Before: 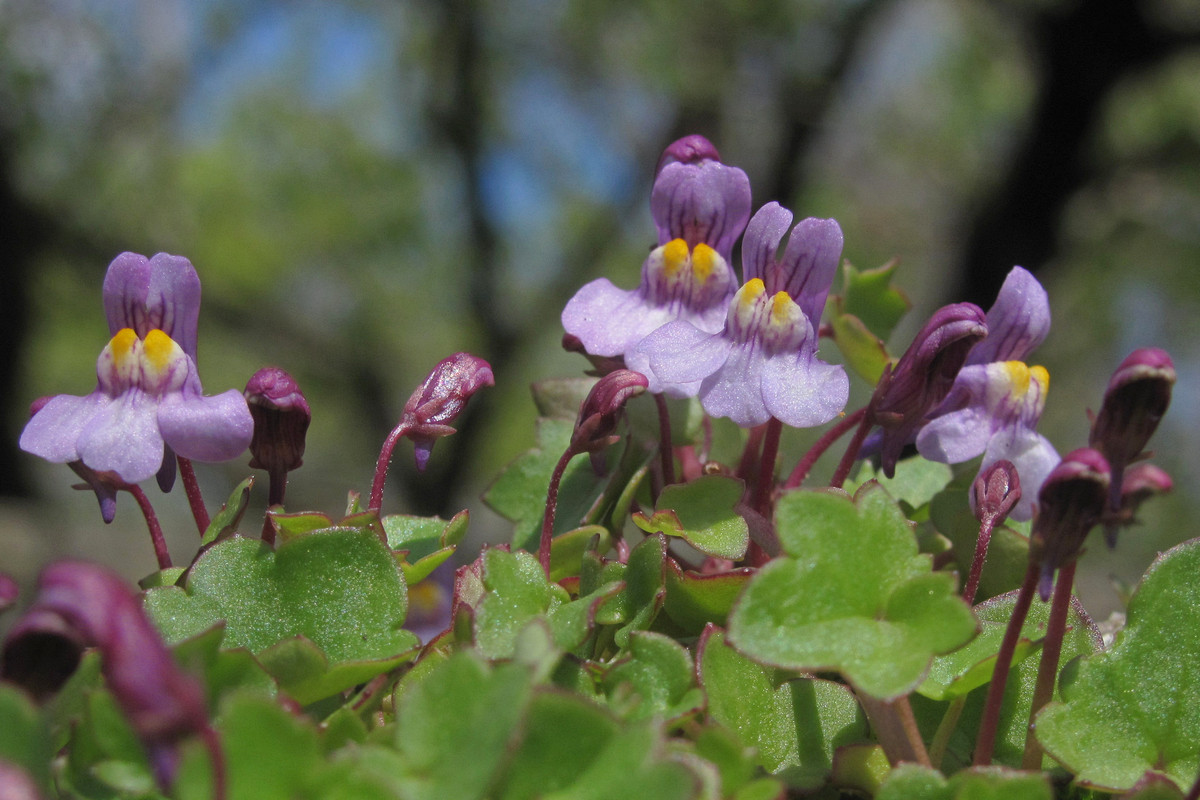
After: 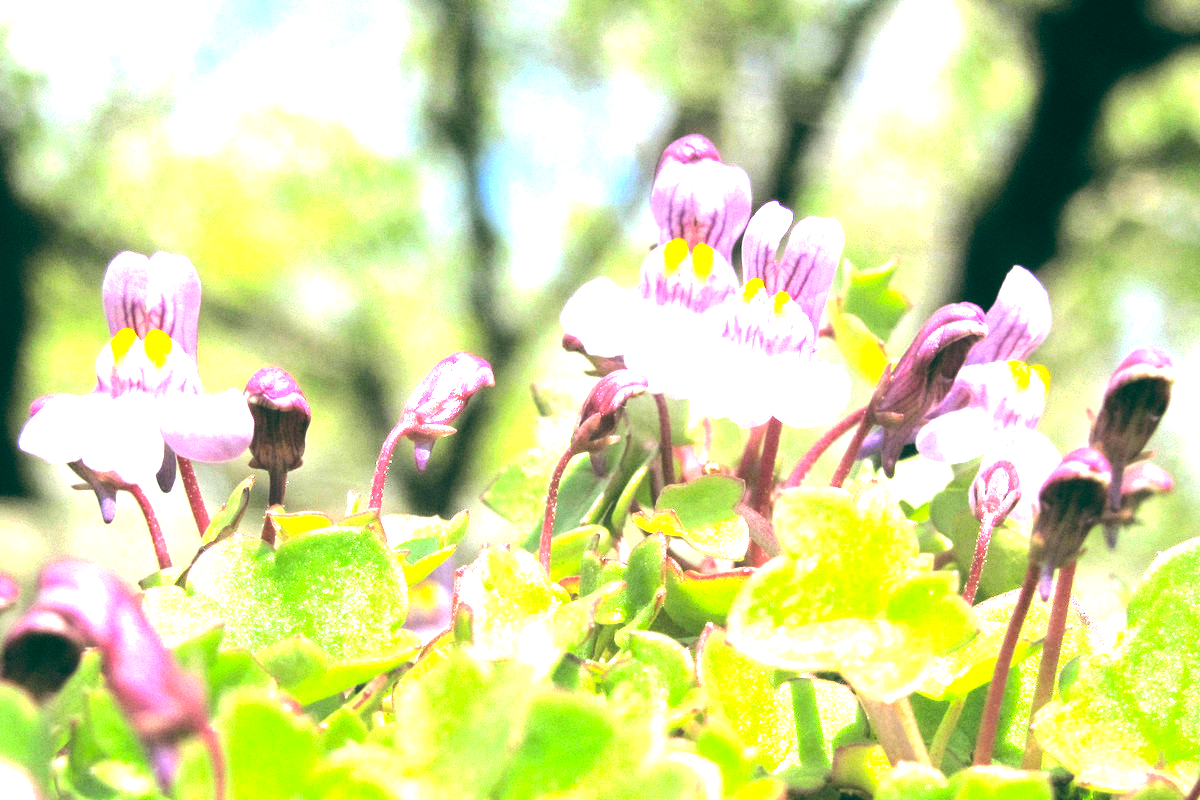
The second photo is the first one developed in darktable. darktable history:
tone equalizer: -8 EV -0.75 EV, -7 EV -0.7 EV, -6 EV -0.6 EV, -5 EV -0.4 EV, -3 EV 0.4 EV, -2 EV 0.6 EV, -1 EV 0.7 EV, +0 EV 0.75 EV, edges refinement/feathering 500, mask exposure compensation -1.57 EV, preserve details no
exposure: black level correction 0.001, exposure 1.719 EV, compensate exposure bias true, compensate highlight preservation false
vibrance: on, module defaults
color balance: lift [1.005, 0.99, 1.007, 1.01], gamma [1, 1.034, 1.032, 0.966], gain [0.873, 1.055, 1.067, 0.933]
